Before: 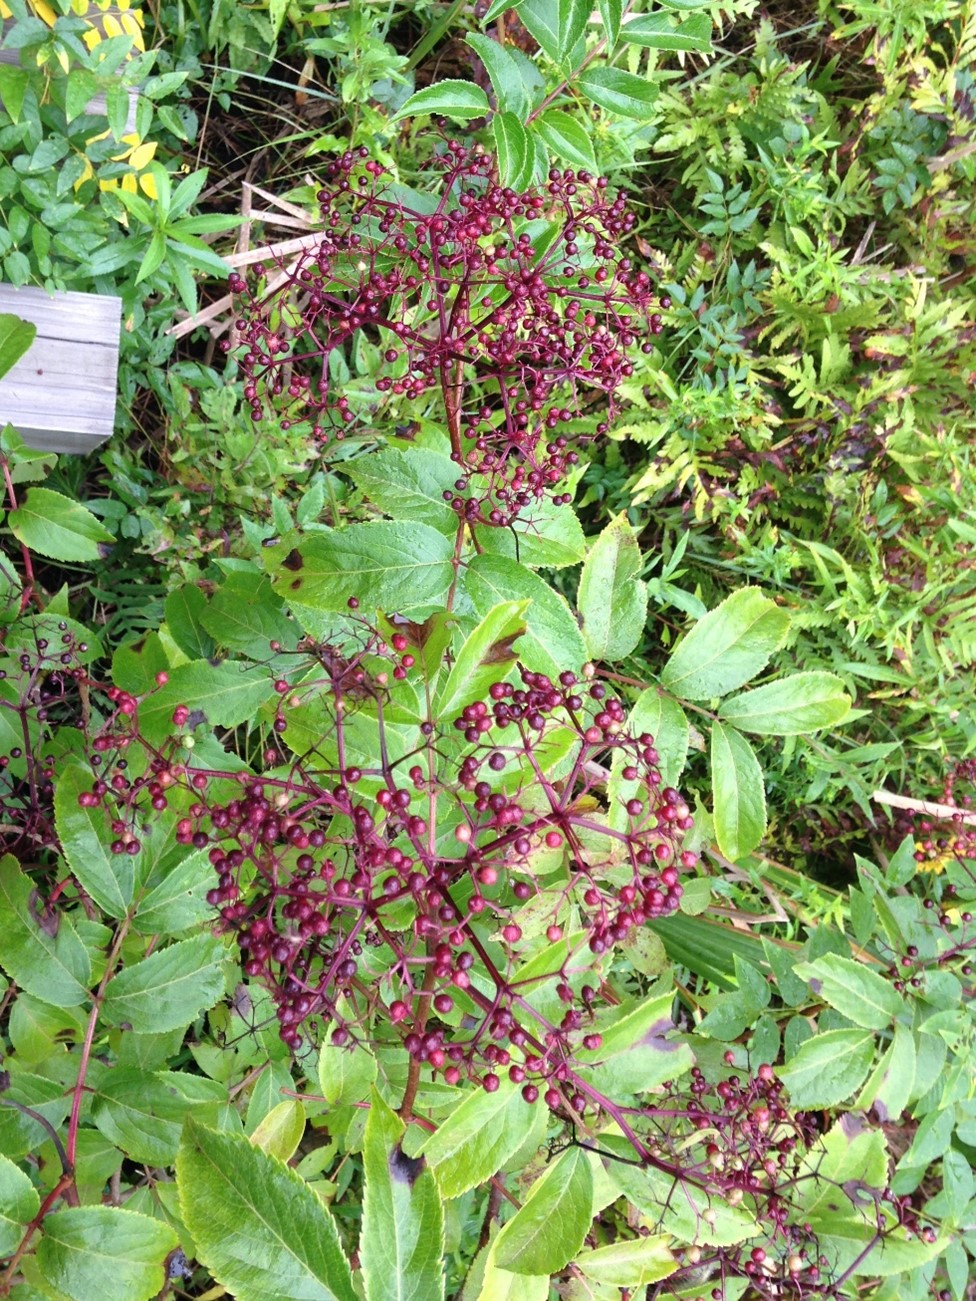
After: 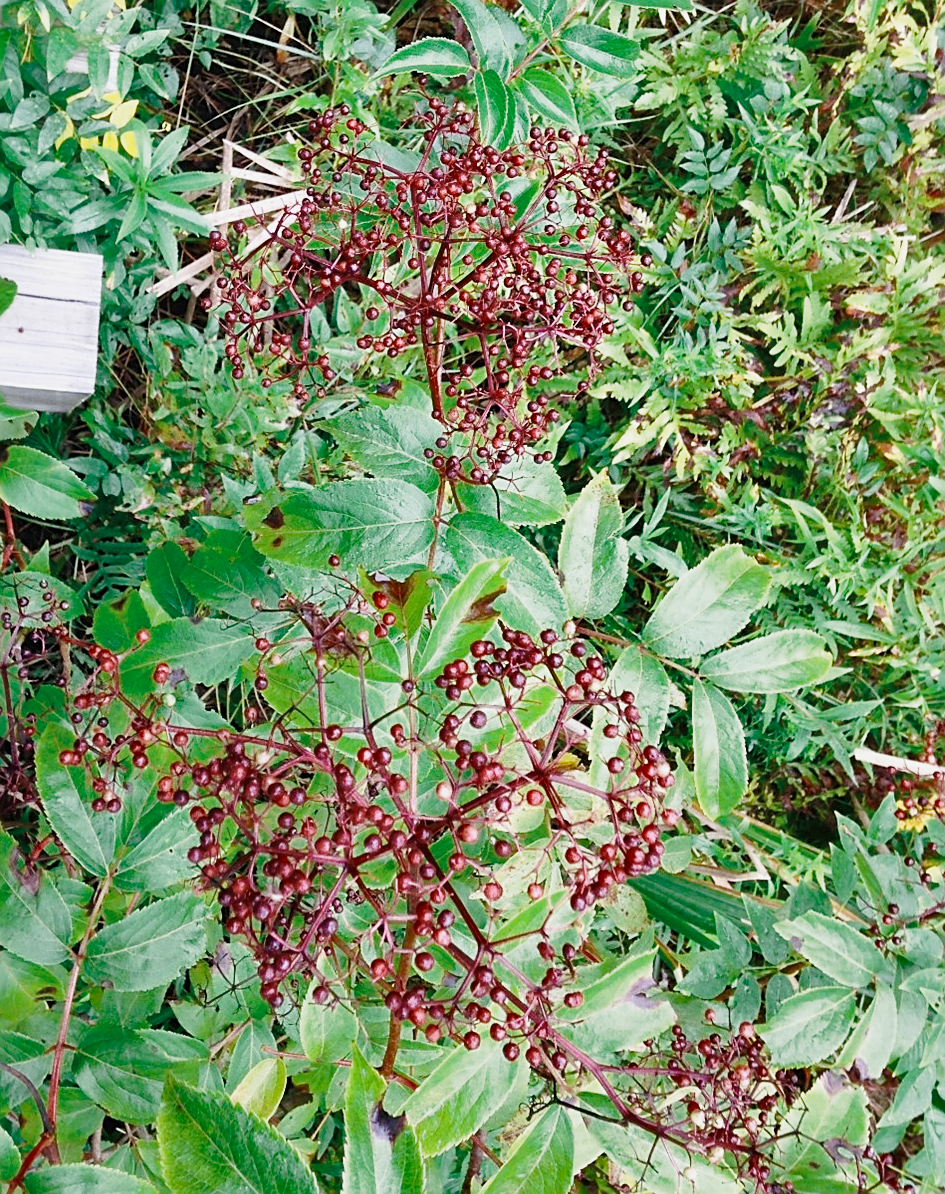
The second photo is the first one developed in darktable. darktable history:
tone equalizer: on, module defaults
tone curve: curves: ch0 [(0, 0) (0.003, 0.004) (0.011, 0.014) (0.025, 0.032) (0.044, 0.057) (0.069, 0.089) (0.1, 0.128) (0.136, 0.174) (0.177, 0.227) (0.224, 0.287) (0.277, 0.354) (0.335, 0.427) (0.399, 0.507) (0.468, 0.582) (0.543, 0.653) (0.623, 0.726) (0.709, 0.799) (0.801, 0.876) (0.898, 0.937) (1, 1)], preserve colors none
sigmoid: contrast 1.22, skew 0.65
color zones: curves: ch0 [(0, 0.5) (0.125, 0.4) (0.25, 0.5) (0.375, 0.4) (0.5, 0.4) (0.625, 0.6) (0.75, 0.6) (0.875, 0.5)]; ch1 [(0, 0.35) (0.125, 0.45) (0.25, 0.35) (0.375, 0.35) (0.5, 0.35) (0.625, 0.35) (0.75, 0.45) (0.875, 0.35)]; ch2 [(0, 0.6) (0.125, 0.5) (0.25, 0.5) (0.375, 0.6) (0.5, 0.6) (0.625, 0.5) (0.75, 0.5) (0.875, 0.5)]
sharpen: on, module defaults
color balance rgb: linear chroma grading › shadows 16%, perceptual saturation grading › global saturation 8%, perceptual saturation grading › shadows 4%, perceptual brilliance grading › global brilliance 2%, perceptual brilliance grading › highlights 8%, perceptual brilliance grading › shadows -4%, global vibrance 16%, saturation formula JzAzBz (2021)
shadows and highlights: soften with gaussian
crop: left 1.964%, top 3.251%, right 1.122%, bottom 4.933%
